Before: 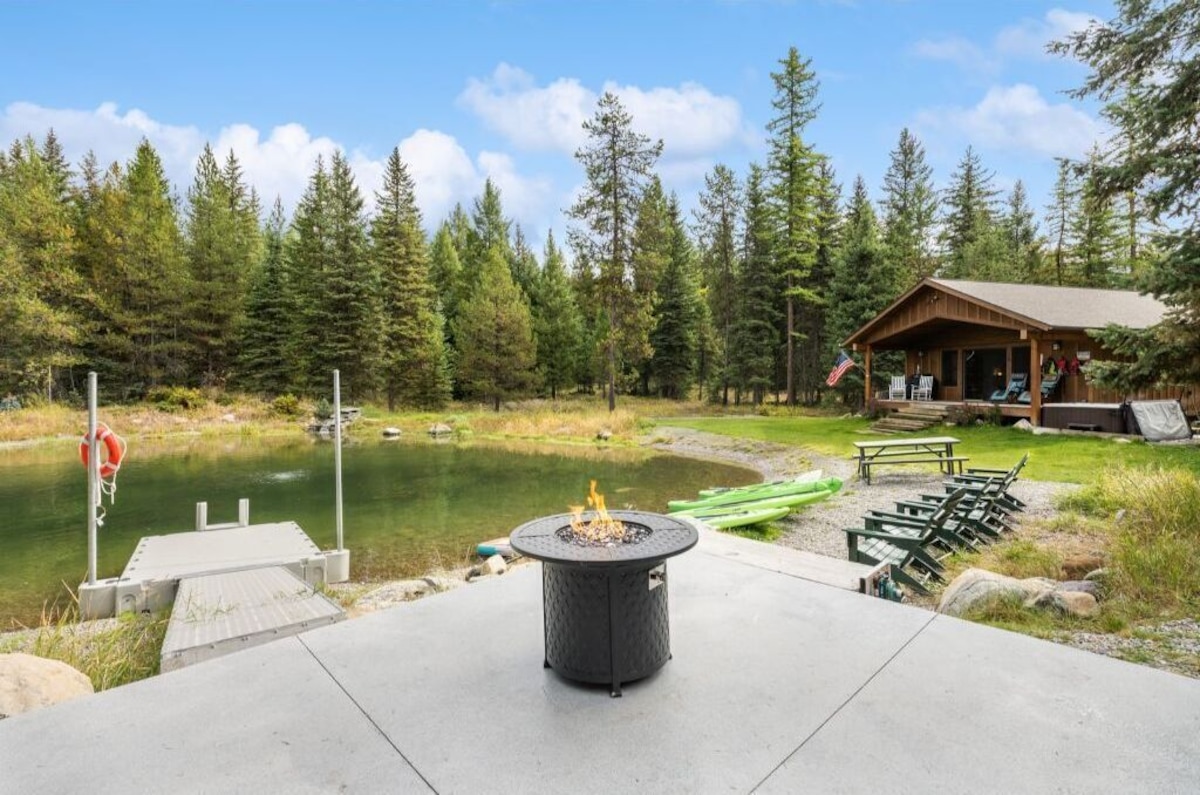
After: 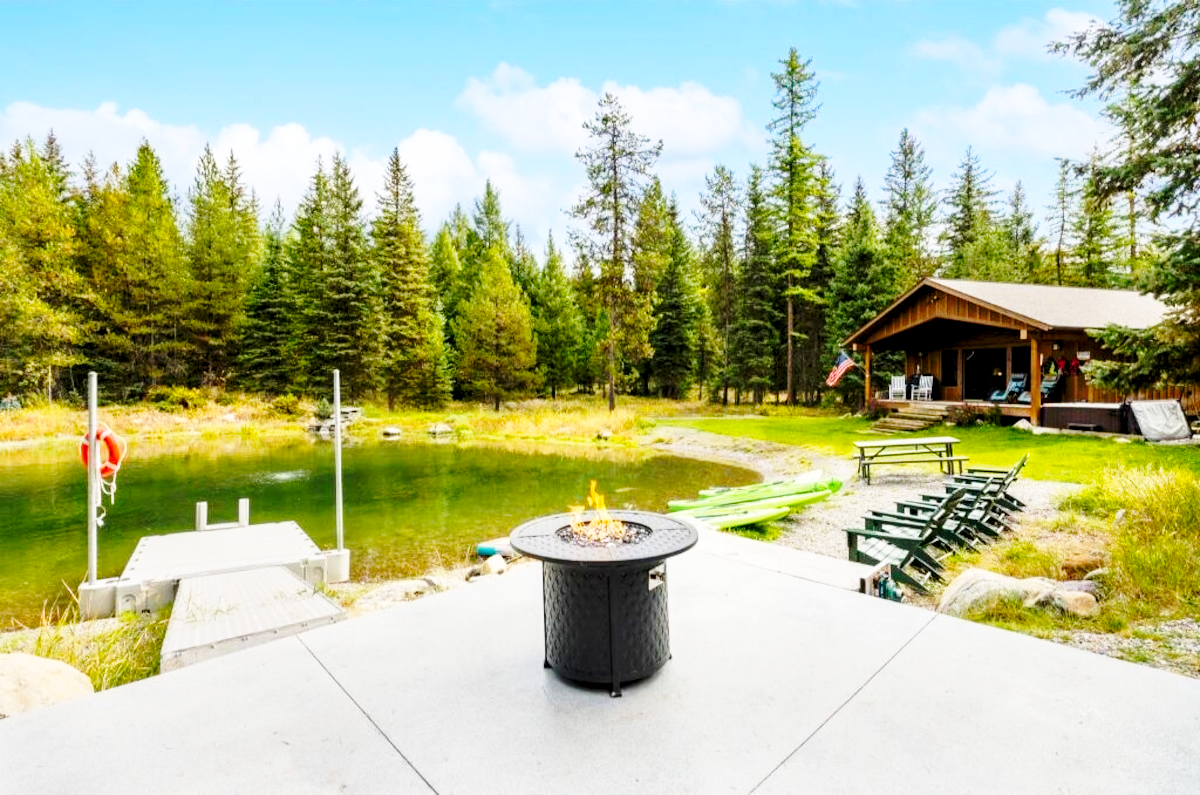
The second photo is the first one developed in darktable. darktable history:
base curve: curves: ch0 [(0, 0) (0.036, 0.037) (0.121, 0.228) (0.46, 0.76) (0.859, 0.983) (1, 1)], preserve colors none
color balance rgb: global offset › luminance -0.89%, perceptual saturation grading › global saturation 16.23%, global vibrance 20%
